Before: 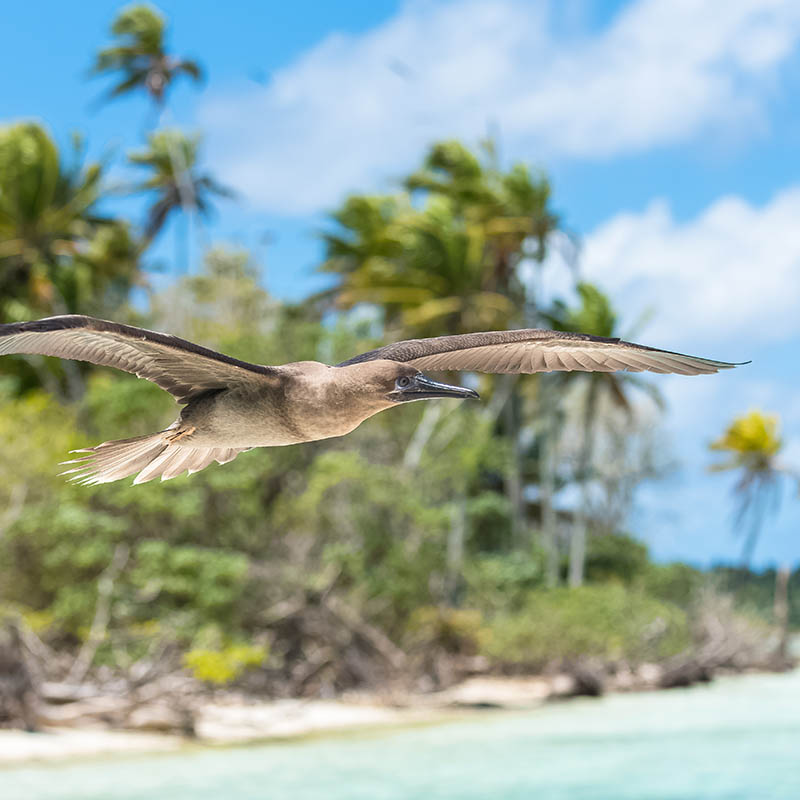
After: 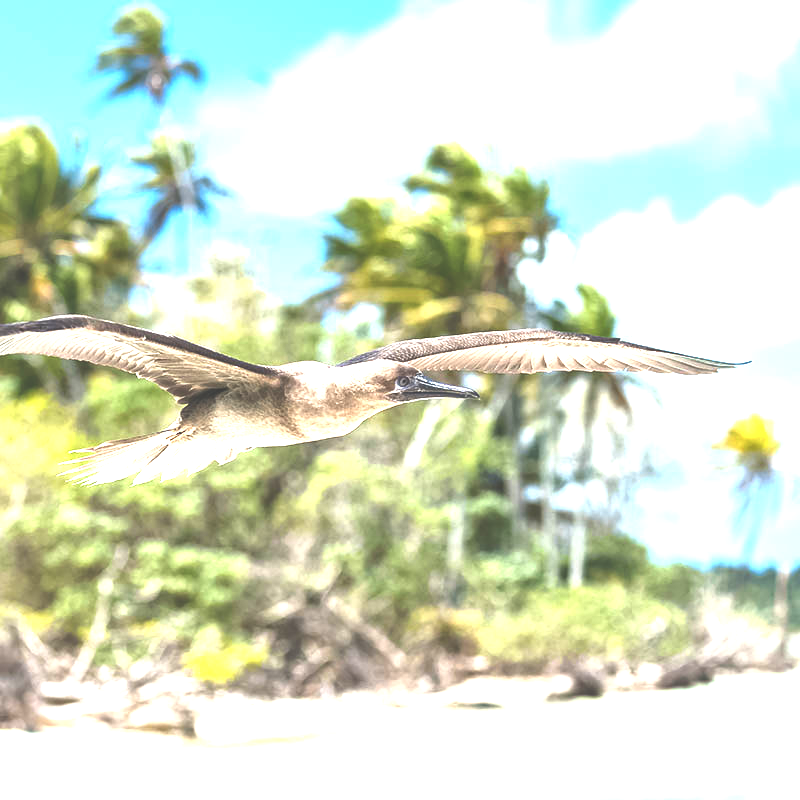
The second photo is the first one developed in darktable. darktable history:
local contrast: mode bilateral grid, contrast 25, coarseness 60, detail 151%, midtone range 0.2
exposure: black level correction -0.023, exposure 1.397 EV, compensate highlight preservation false
tone equalizer: -8 EV 0.06 EV, smoothing diameter 25%, edges refinement/feathering 10, preserve details guided filter
